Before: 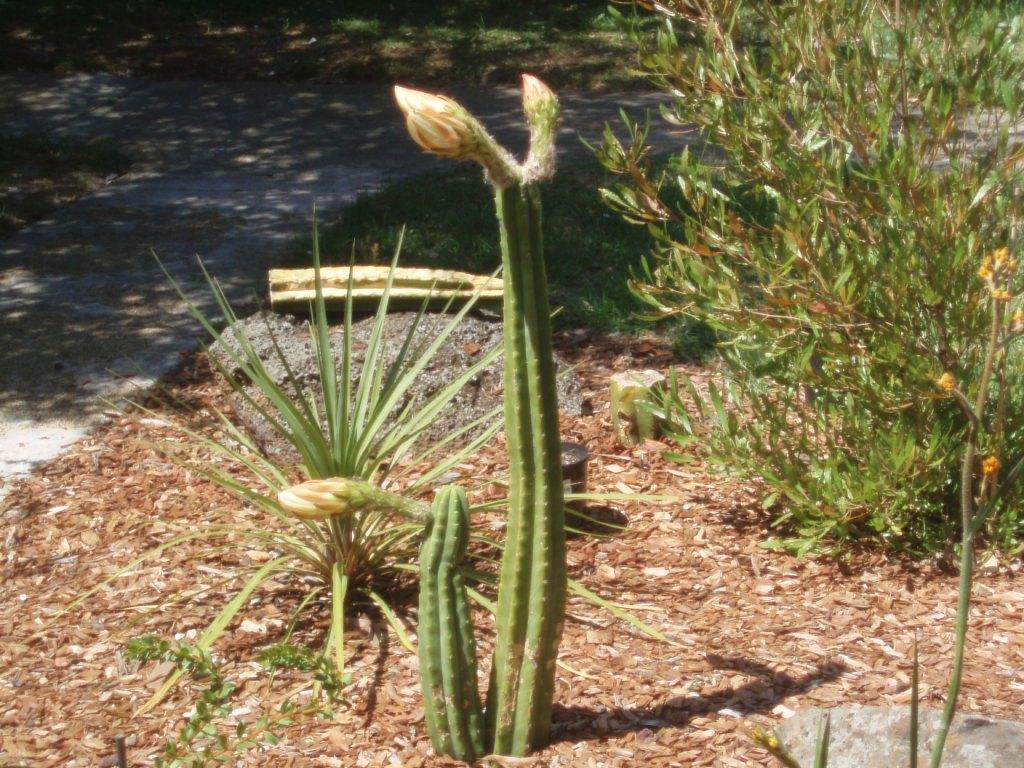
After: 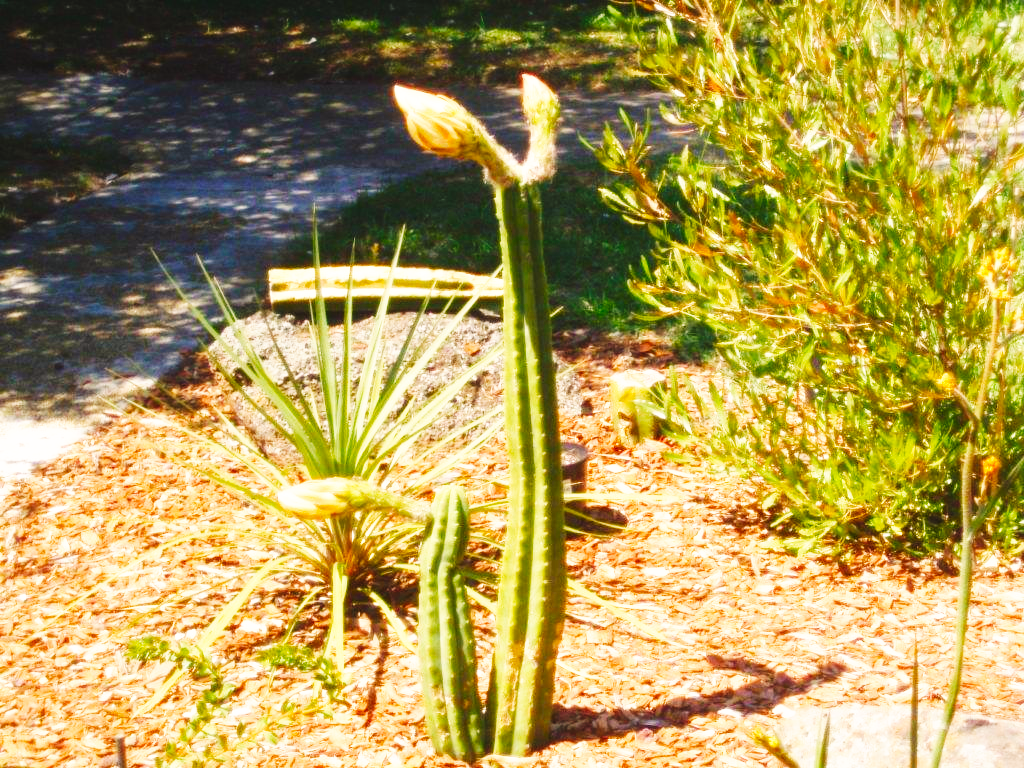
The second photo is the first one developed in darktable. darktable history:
base curve: curves: ch0 [(0, 0) (0.007, 0.004) (0.027, 0.03) (0.046, 0.07) (0.207, 0.54) (0.442, 0.872) (0.673, 0.972) (1, 1)], preserve colors none
exposure: compensate highlight preservation false
color balance rgb: shadows lift › chroma 2%, shadows lift › hue 247.2°, power › chroma 0.3%, power › hue 25.2°, highlights gain › chroma 3%, highlights gain › hue 60°, global offset › luminance 0.75%, perceptual saturation grading › global saturation 20%, perceptual saturation grading › highlights -20%, perceptual saturation grading › shadows 30%, global vibrance 20%
